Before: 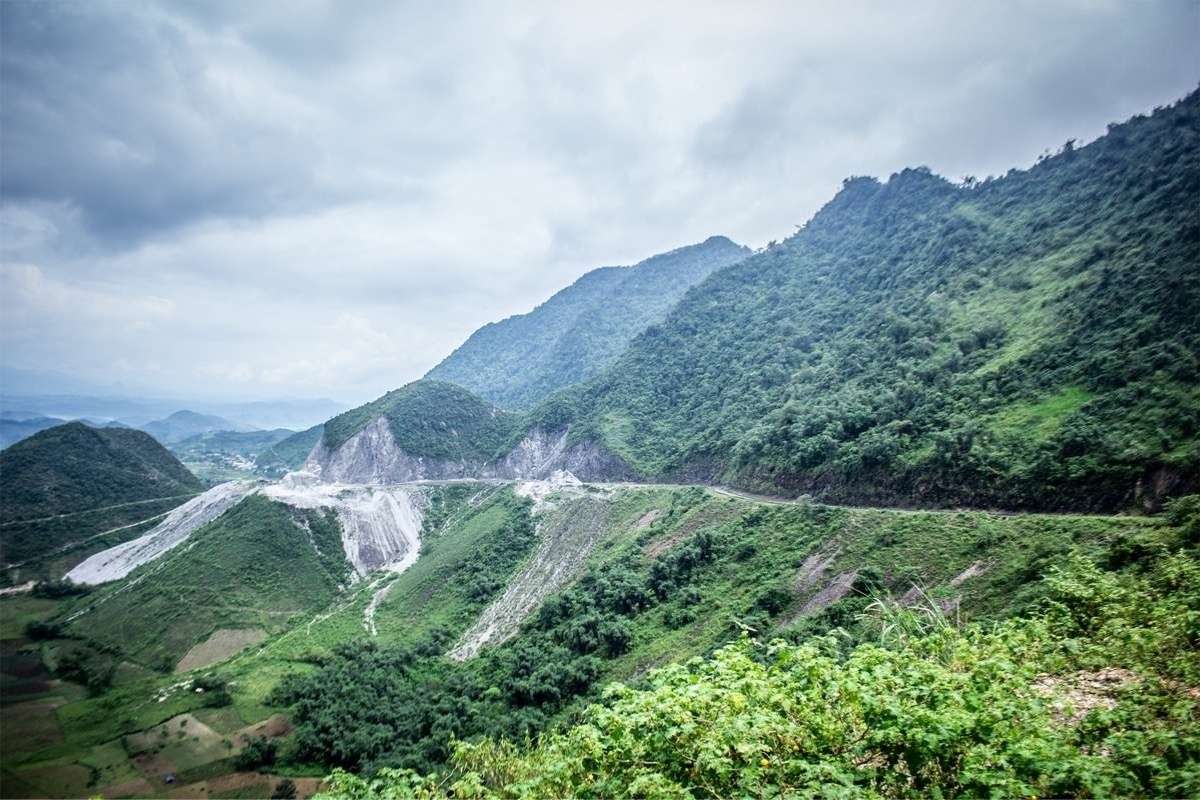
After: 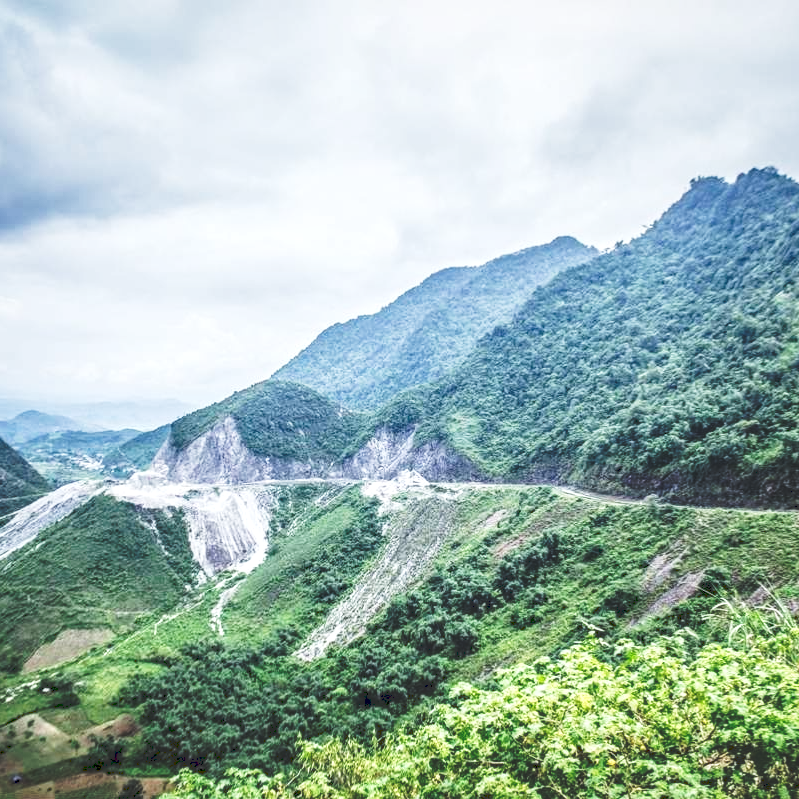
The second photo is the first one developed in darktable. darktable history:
crop and rotate: left 12.819%, right 20.58%
local contrast: detail 130%
haze removal: adaptive false
tone curve: curves: ch0 [(0, 0) (0.003, 0.203) (0.011, 0.203) (0.025, 0.21) (0.044, 0.22) (0.069, 0.231) (0.1, 0.243) (0.136, 0.255) (0.177, 0.277) (0.224, 0.305) (0.277, 0.346) (0.335, 0.412) (0.399, 0.492) (0.468, 0.571) (0.543, 0.658) (0.623, 0.75) (0.709, 0.837) (0.801, 0.905) (0.898, 0.955) (1, 1)], preserve colors none
